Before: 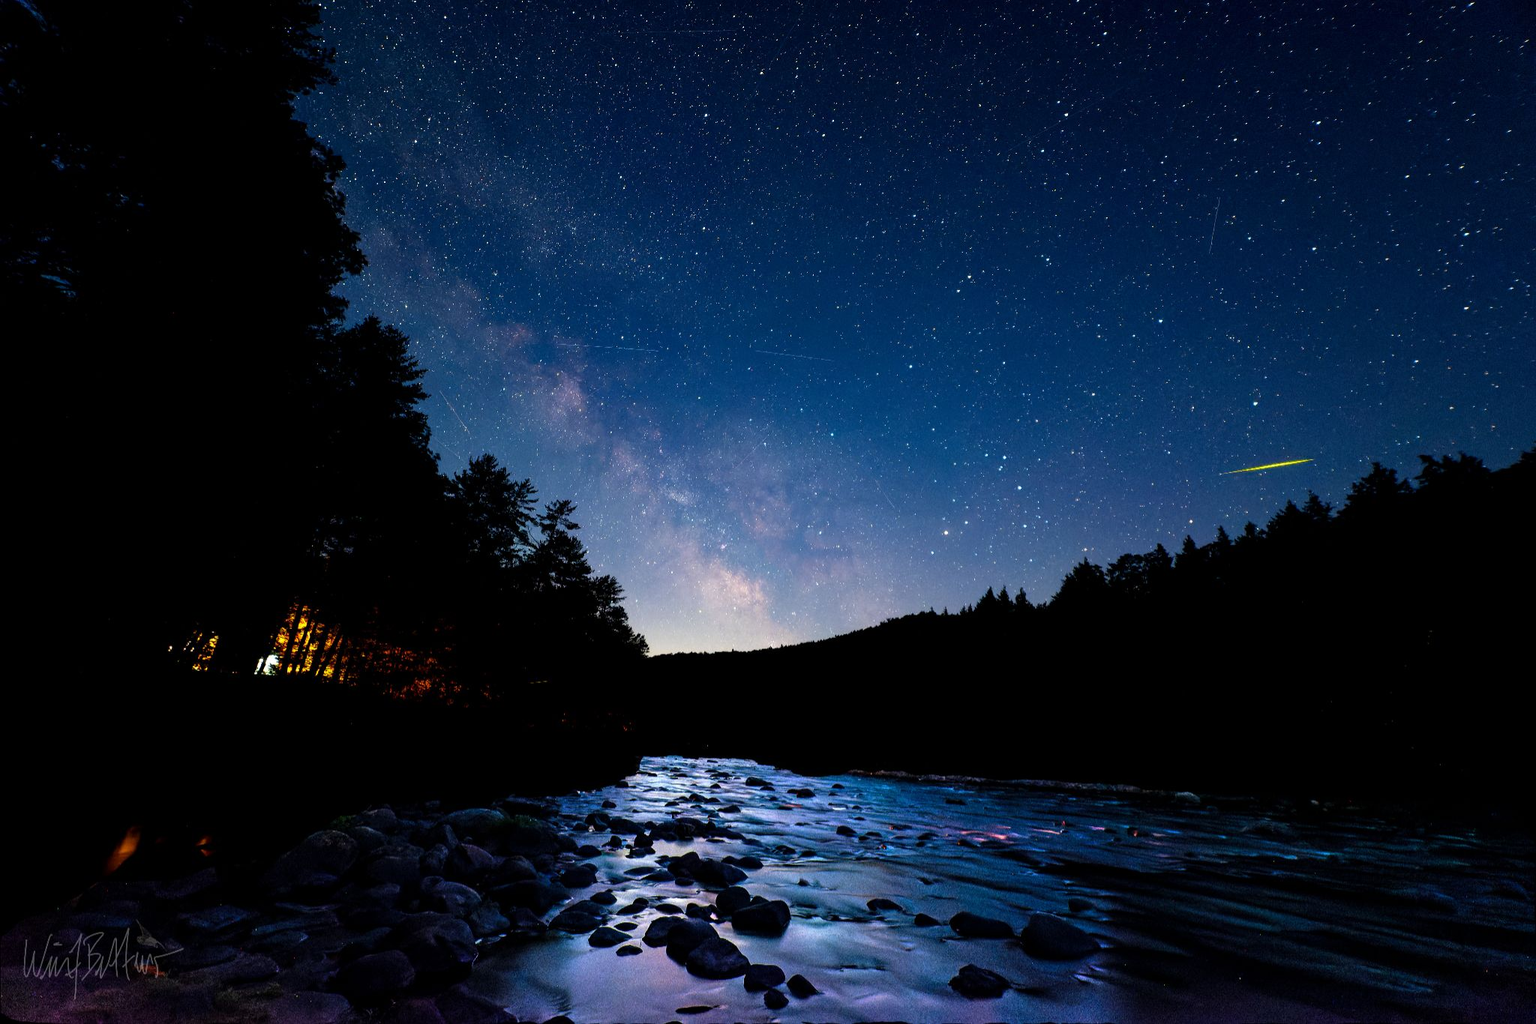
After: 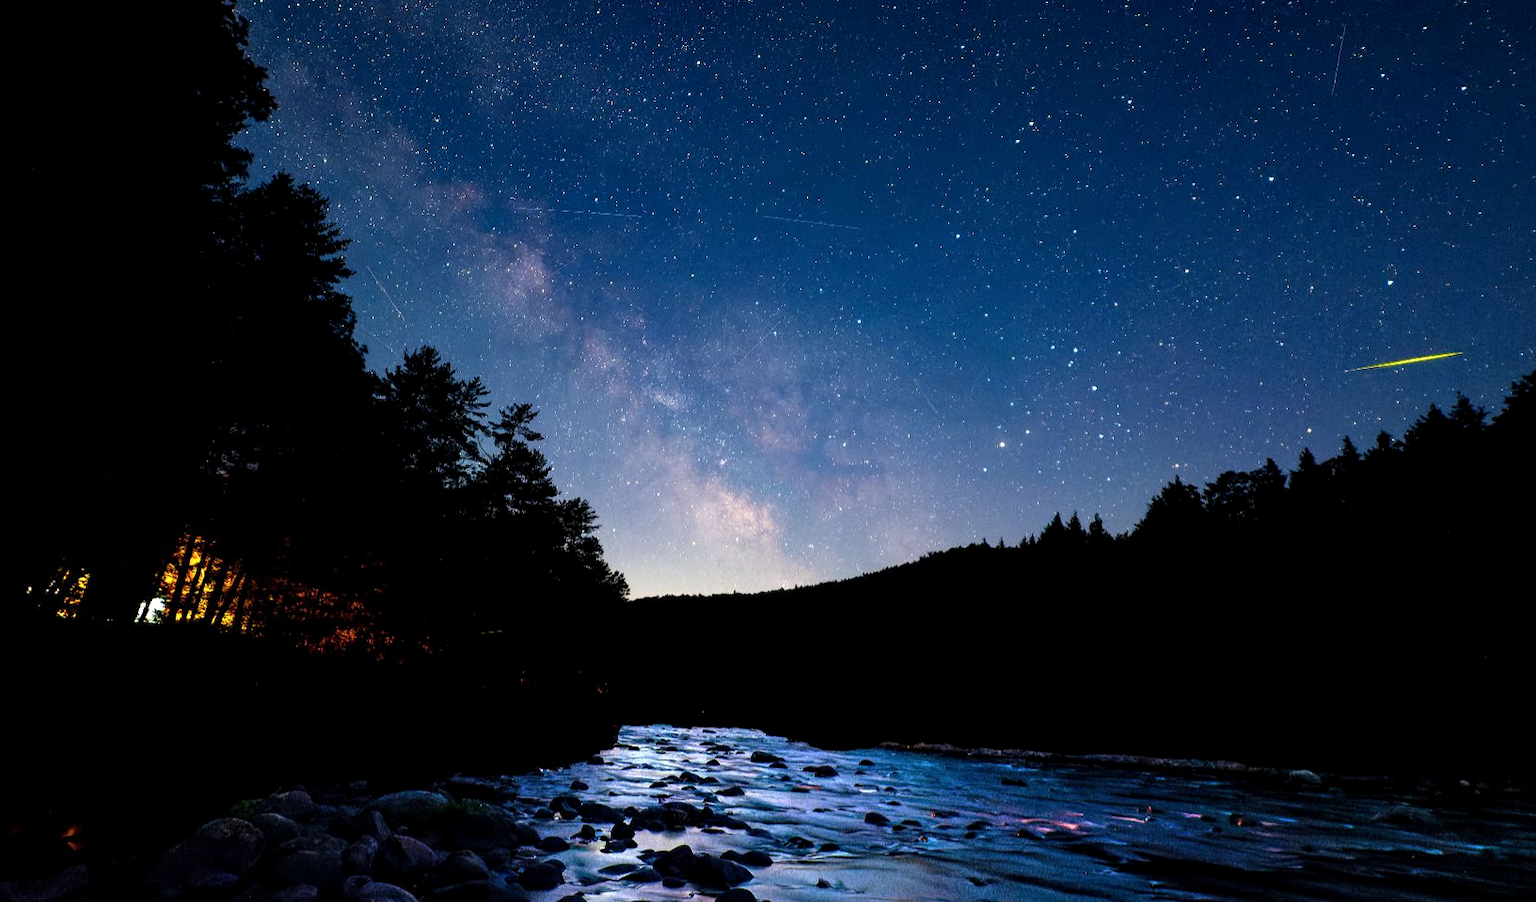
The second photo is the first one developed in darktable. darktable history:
crop: left 9.588%, top 17.425%, right 10.662%, bottom 12.315%
local contrast: highlights 107%, shadows 100%, detail 119%, midtone range 0.2
